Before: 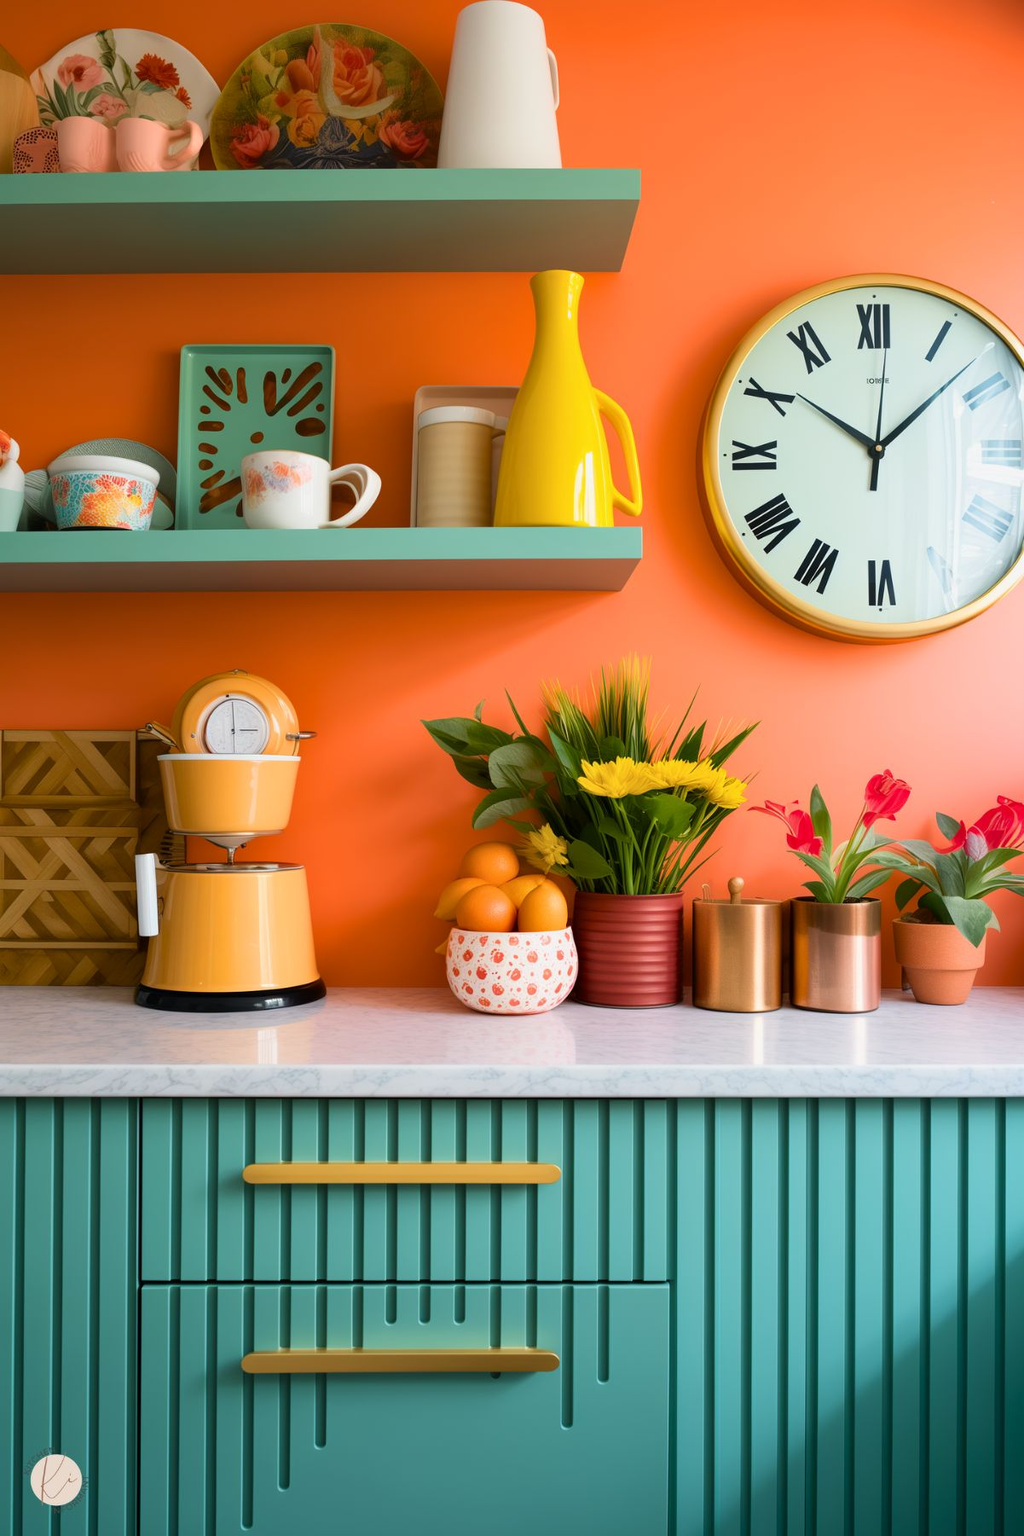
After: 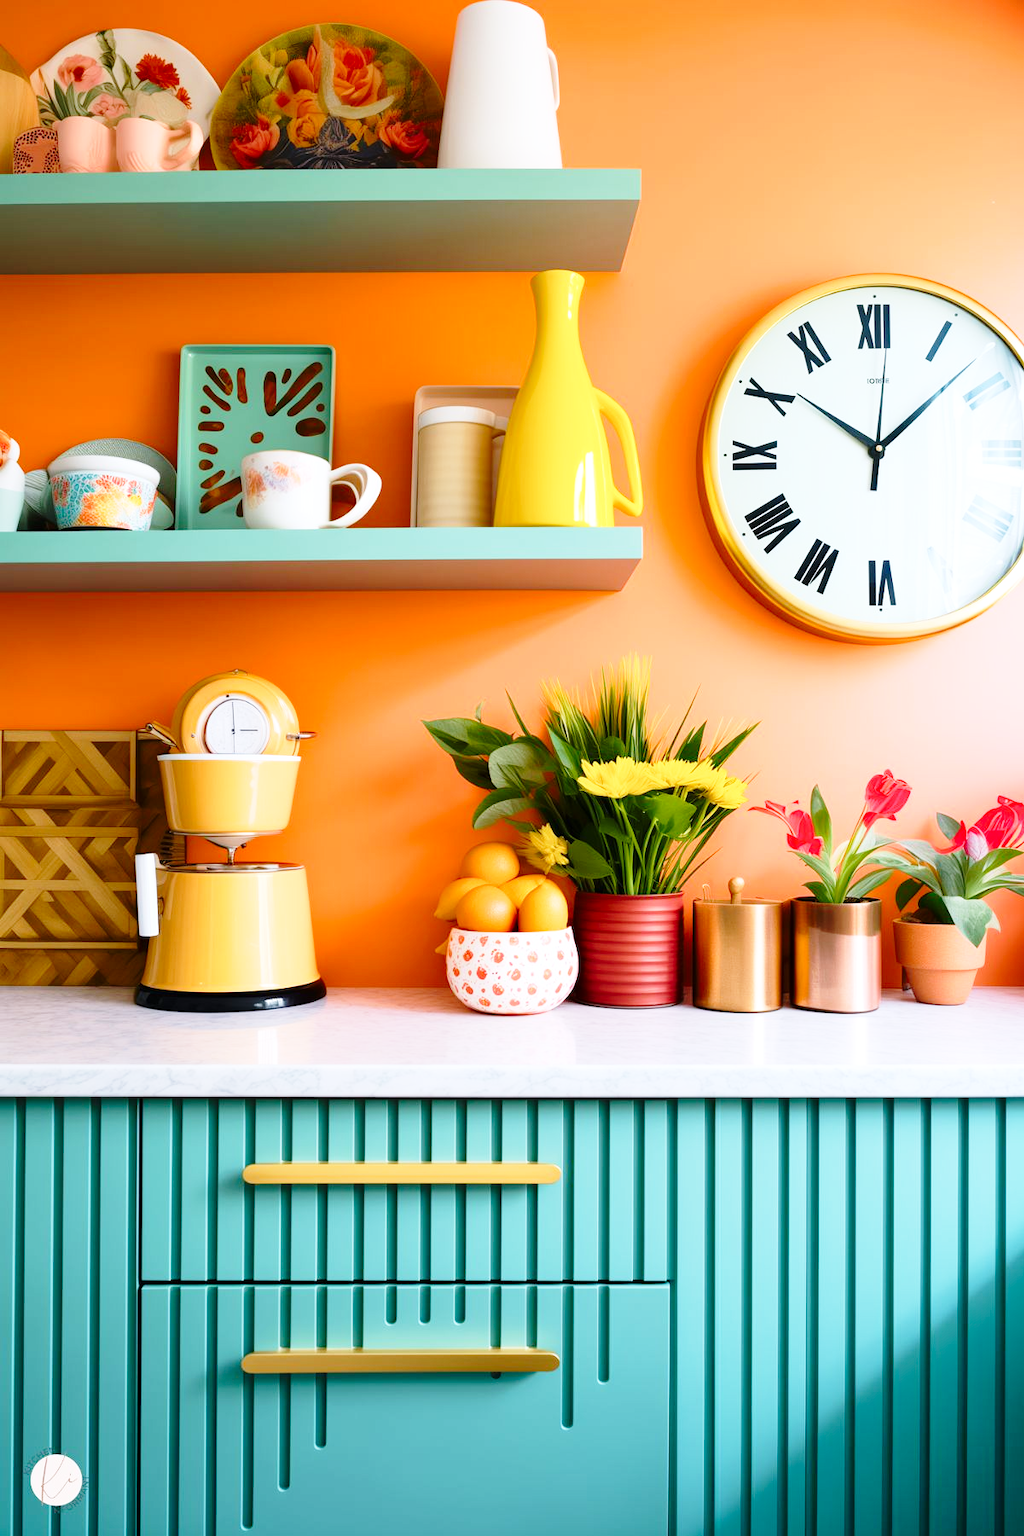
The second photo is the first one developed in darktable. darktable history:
exposure: exposure 0.2 EV, compensate highlight preservation false
color calibration: gray › normalize channels true, illuminant as shot in camera, x 0.358, y 0.373, temperature 4628.91 K, gamut compression 0.004
base curve: curves: ch0 [(0, 0) (0.028, 0.03) (0.121, 0.232) (0.46, 0.748) (0.859, 0.968) (1, 1)], preserve colors none
contrast brightness saturation: contrast 0.035, brightness -0.034
